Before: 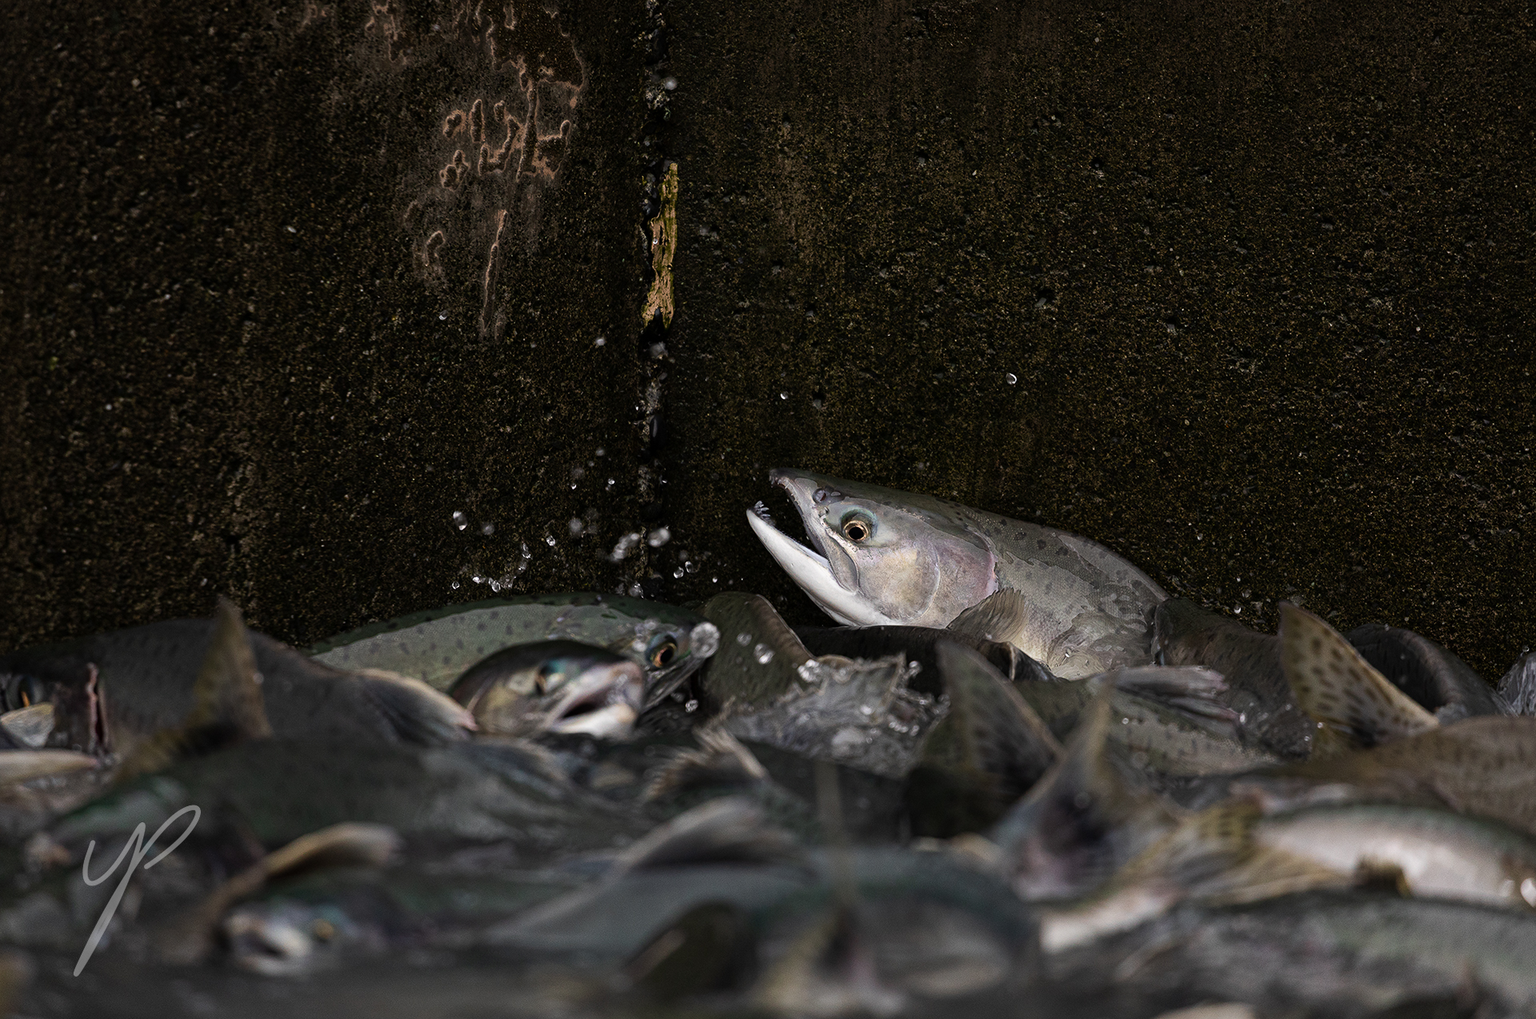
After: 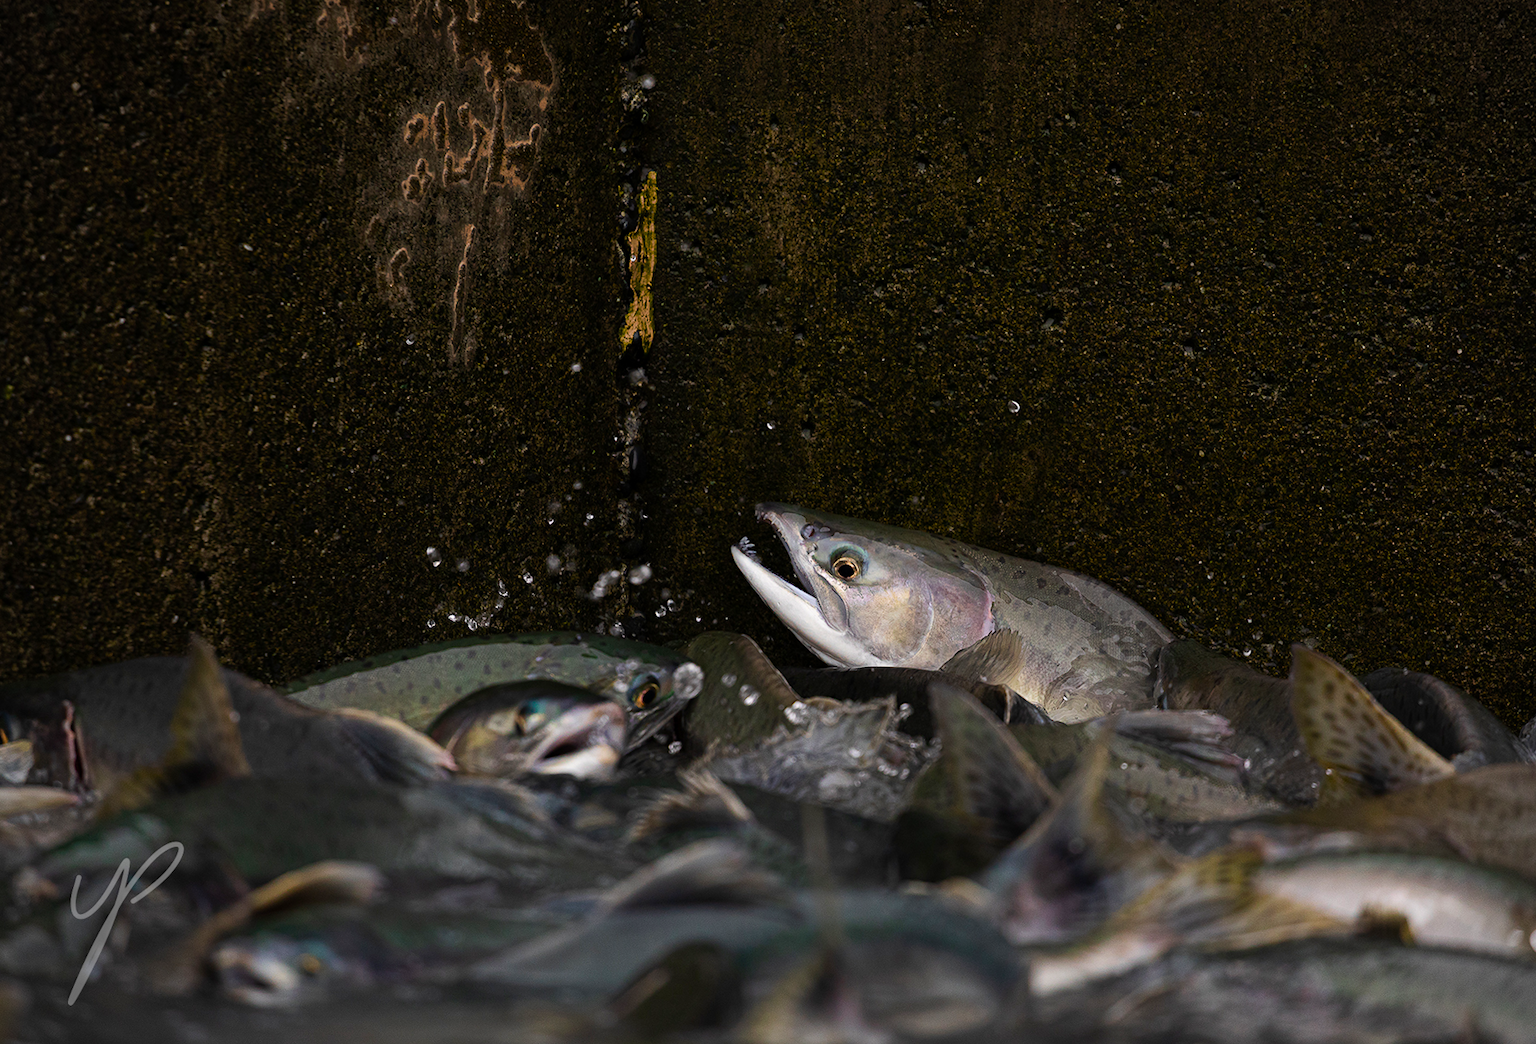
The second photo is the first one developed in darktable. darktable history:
rotate and perspective: rotation 0.074°, lens shift (vertical) 0.096, lens shift (horizontal) -0.041, crop left 0.043, crop right 0.952, crop top 0.024, crop bottom 0.979
color balance rgb: linear chroma grading › global chroma 15%, perceptual saturation grading › global saturation 30%
vignetting: fall-off start 91.19%
